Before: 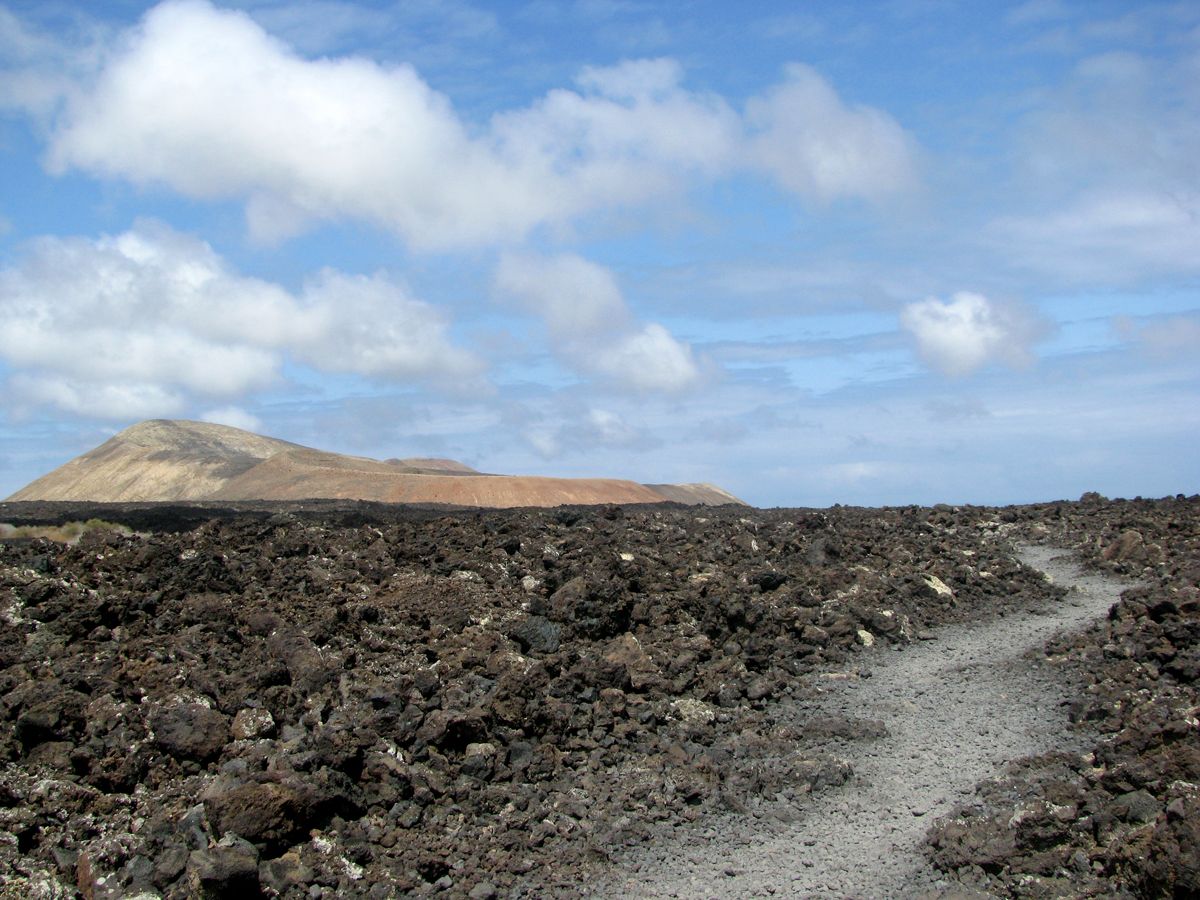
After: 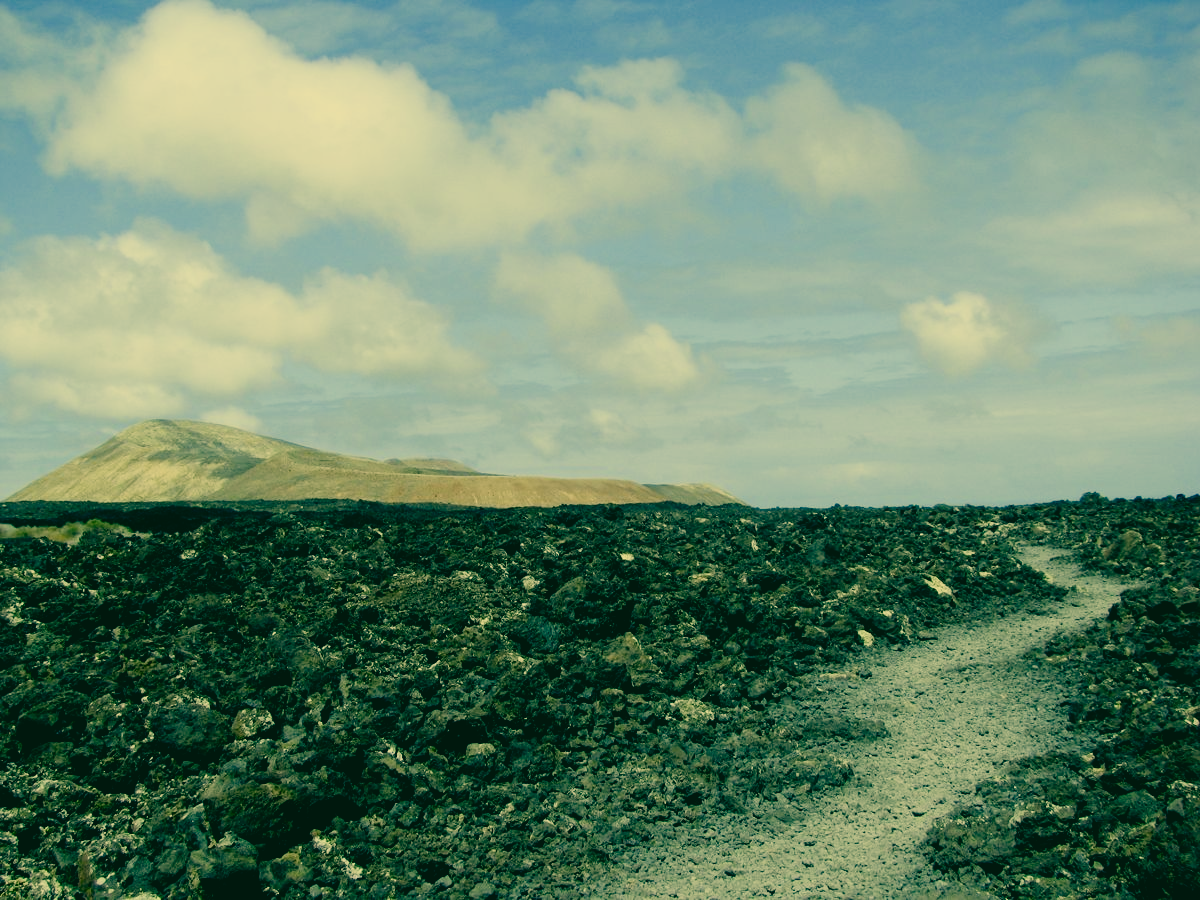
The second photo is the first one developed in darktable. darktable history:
color correction: highlights a* 2.25, highlights b* 34.28, shadows a* -36.18, shadows b* -6.07
color balance rgb: shadows lift › chroma 2.035%, shadows lift › hue 215.65°, global offset › luminance -0.271%, global offset › hue 260.19°, perceptual saturation grading › global saturation 20%, perceptual saturation grading › highlights -50.461%, perceptual saturation grading › shadows 31.013%, perceptual brilliance grading › highlights 13.934%, perceptual brilliance grading › shadows -19.279%, global vibrance 14.215%
exposure: compensate highlight preservation false
filmic rgb: black relative exposure -7.1 EV, white relative exposure 5.34 EV, hardness 3.03
